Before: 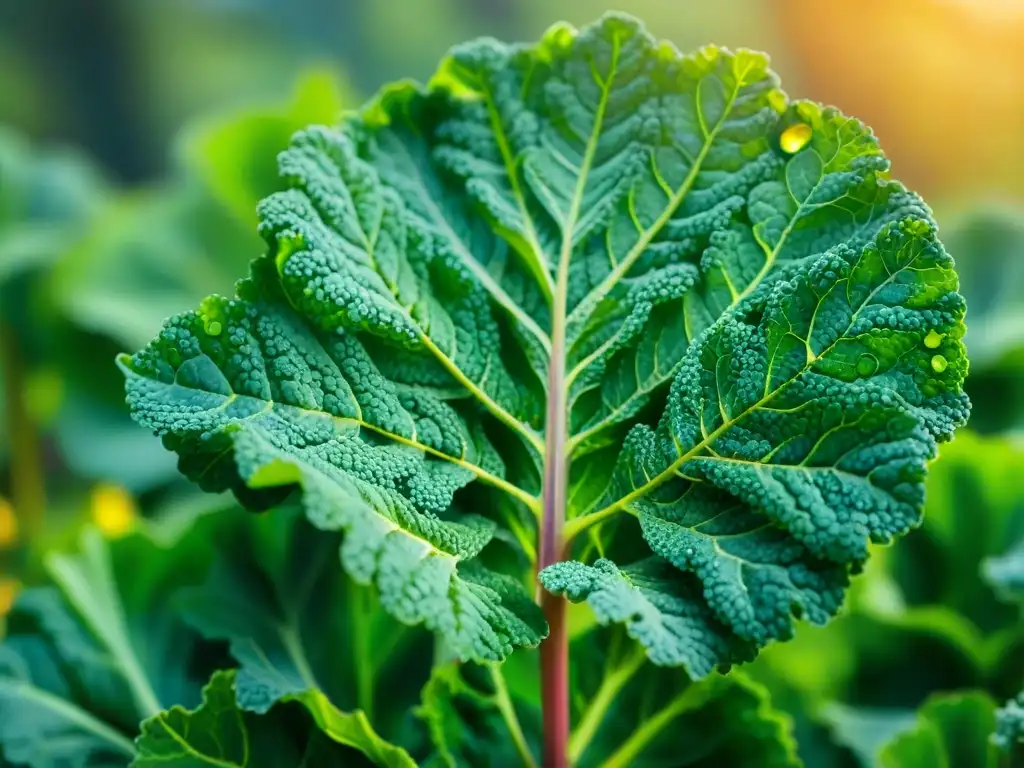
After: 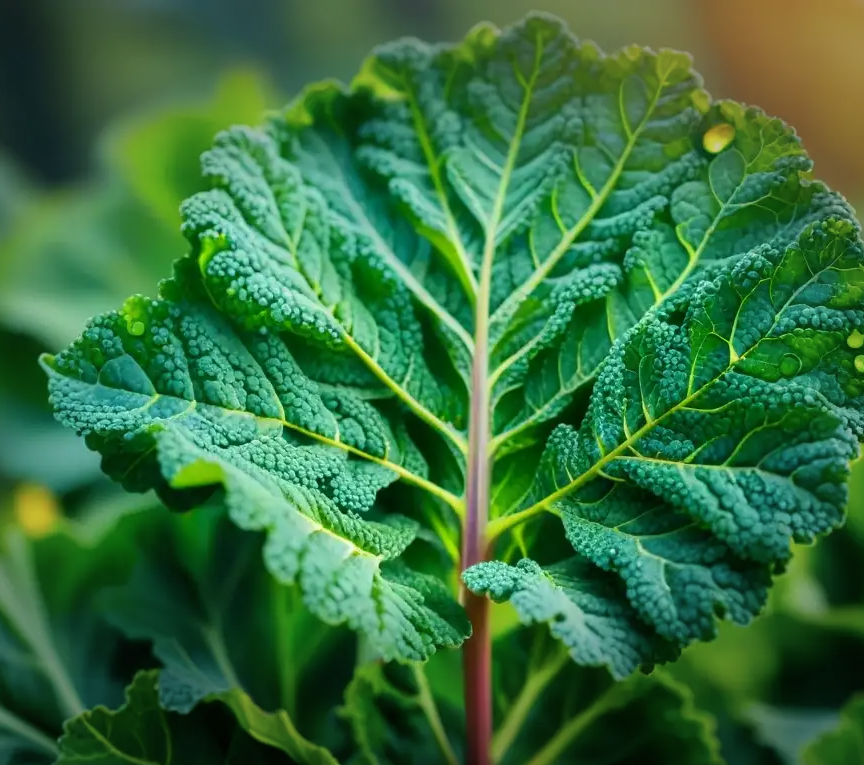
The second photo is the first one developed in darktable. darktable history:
vignetting: fall-off start 70.97%, brightness -0.584, saturation -0.118, width/height ratio 1.333
crop: left 7.598%, right 7.873%
